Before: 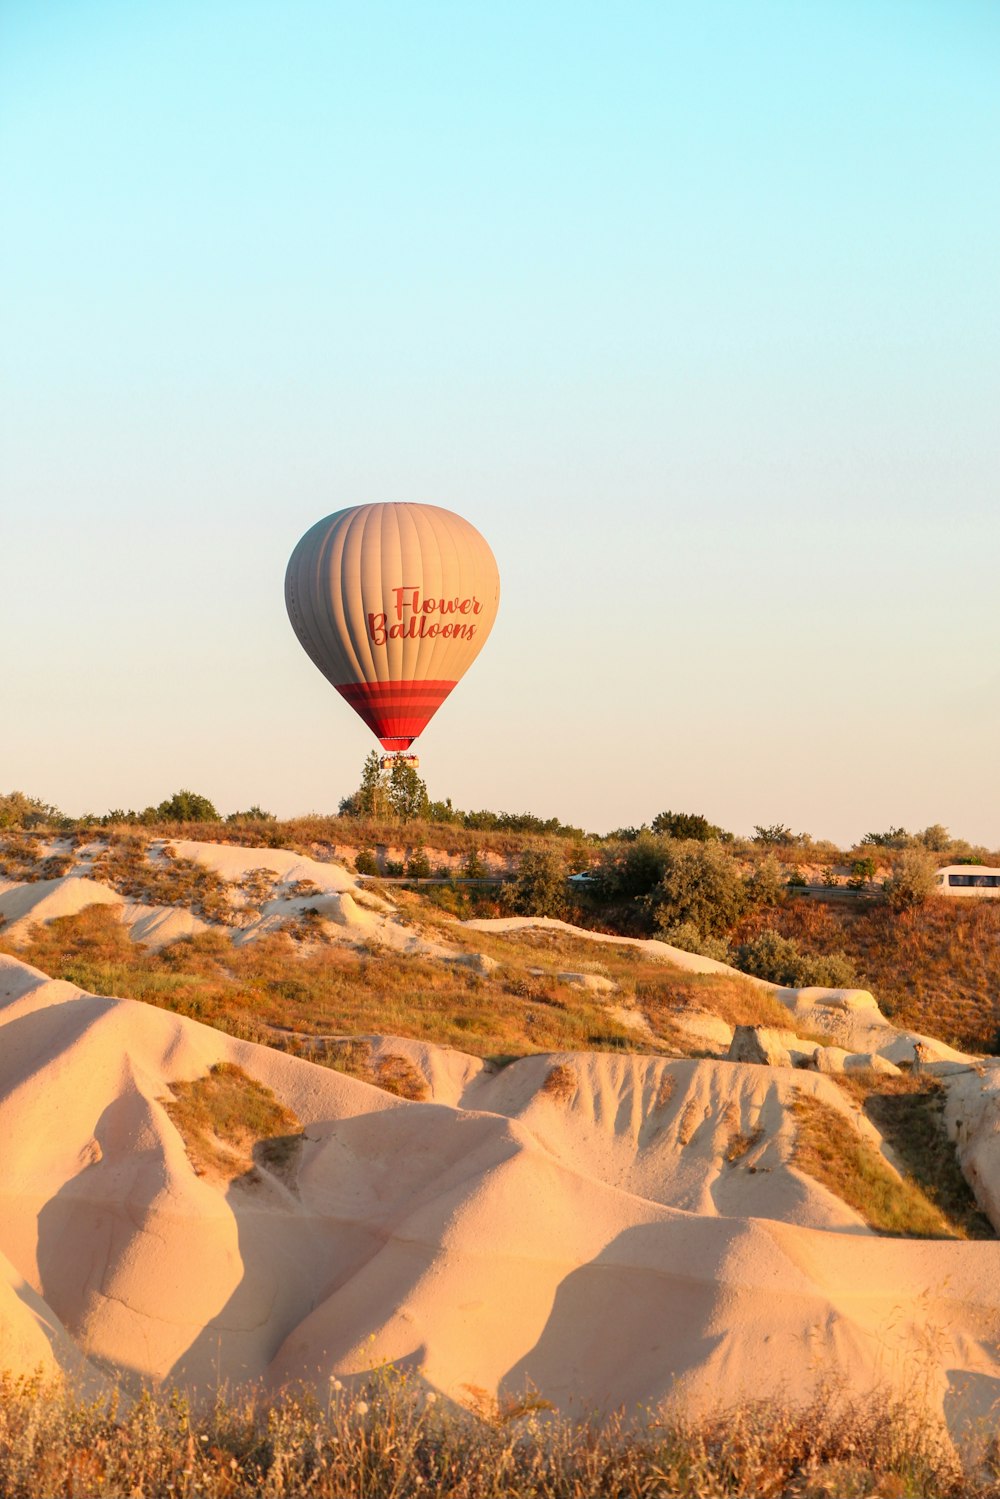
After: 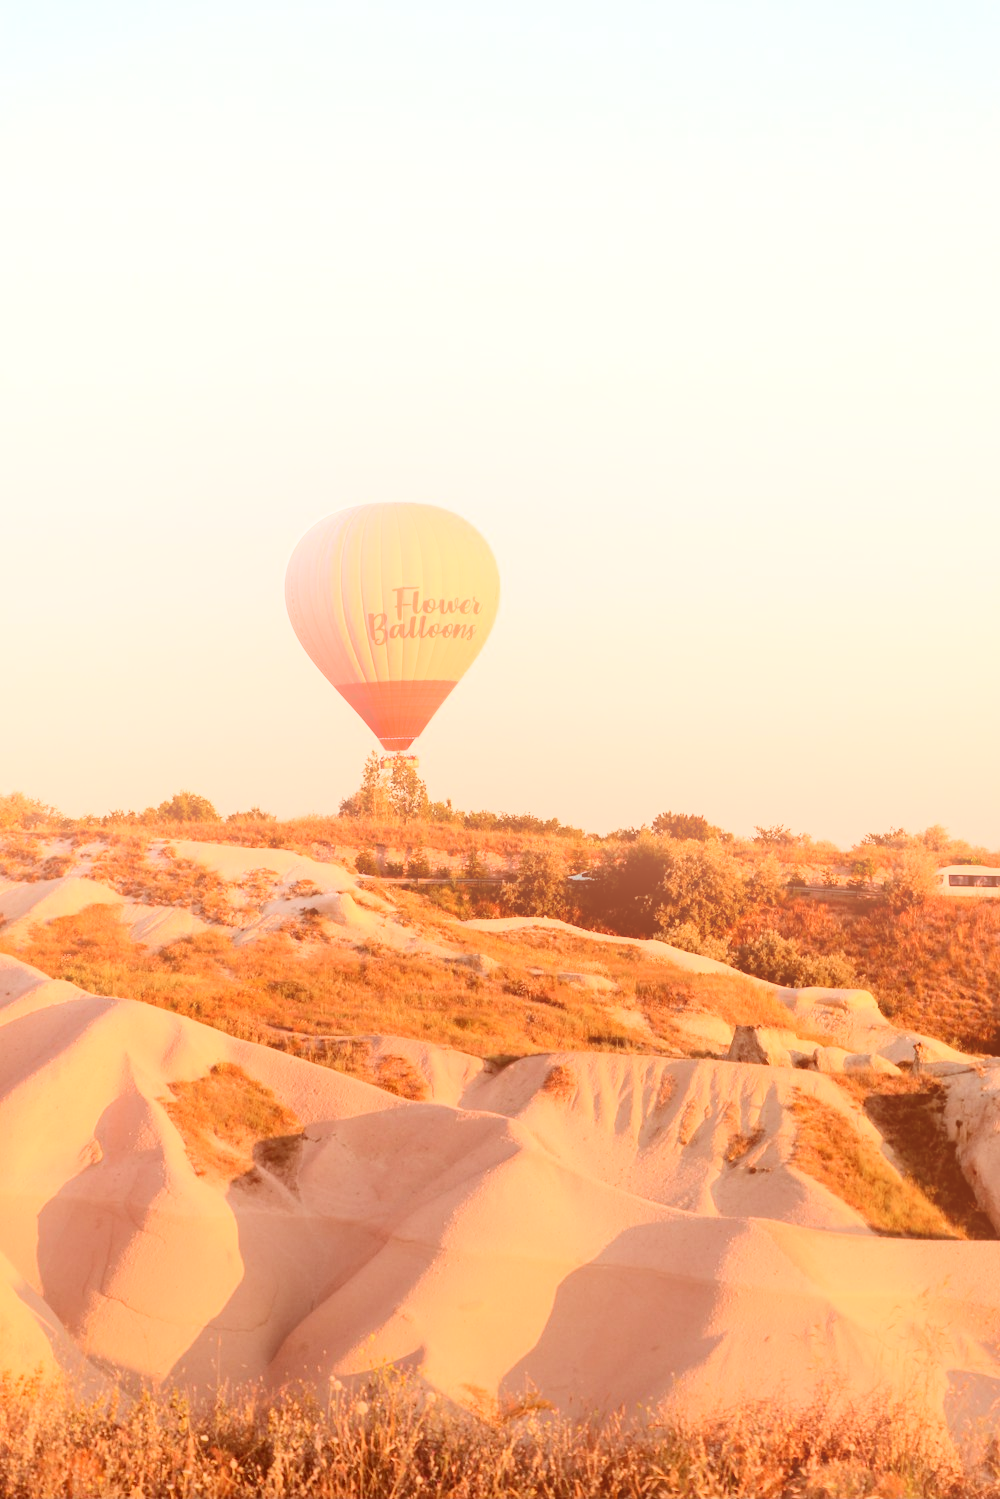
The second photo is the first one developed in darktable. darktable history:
tone equalizer: -8 EV -0.75 EV, -7 EV -0.7 EV, -6 EV -0.6 EV, -5 EV -0.4 EV, -3 EV 0.4 EV, -2 EV 0.6 EV, -1 EV 0.7 EV, +0 EV 0.75 EV, edges refinement/feathering 500, mask exposure compensation -1.57 EV, preserve details no
bloom: size 40%
filmic rgb: black relative exposure -7.65 EV, white relative exposure 4.56 EV, hardness 3.61, color science v6 (2022)
color correction: highlights a* 9.03, highlights b* 8.71, shadows a* 40, shadows b* 40, saturation 0.8
